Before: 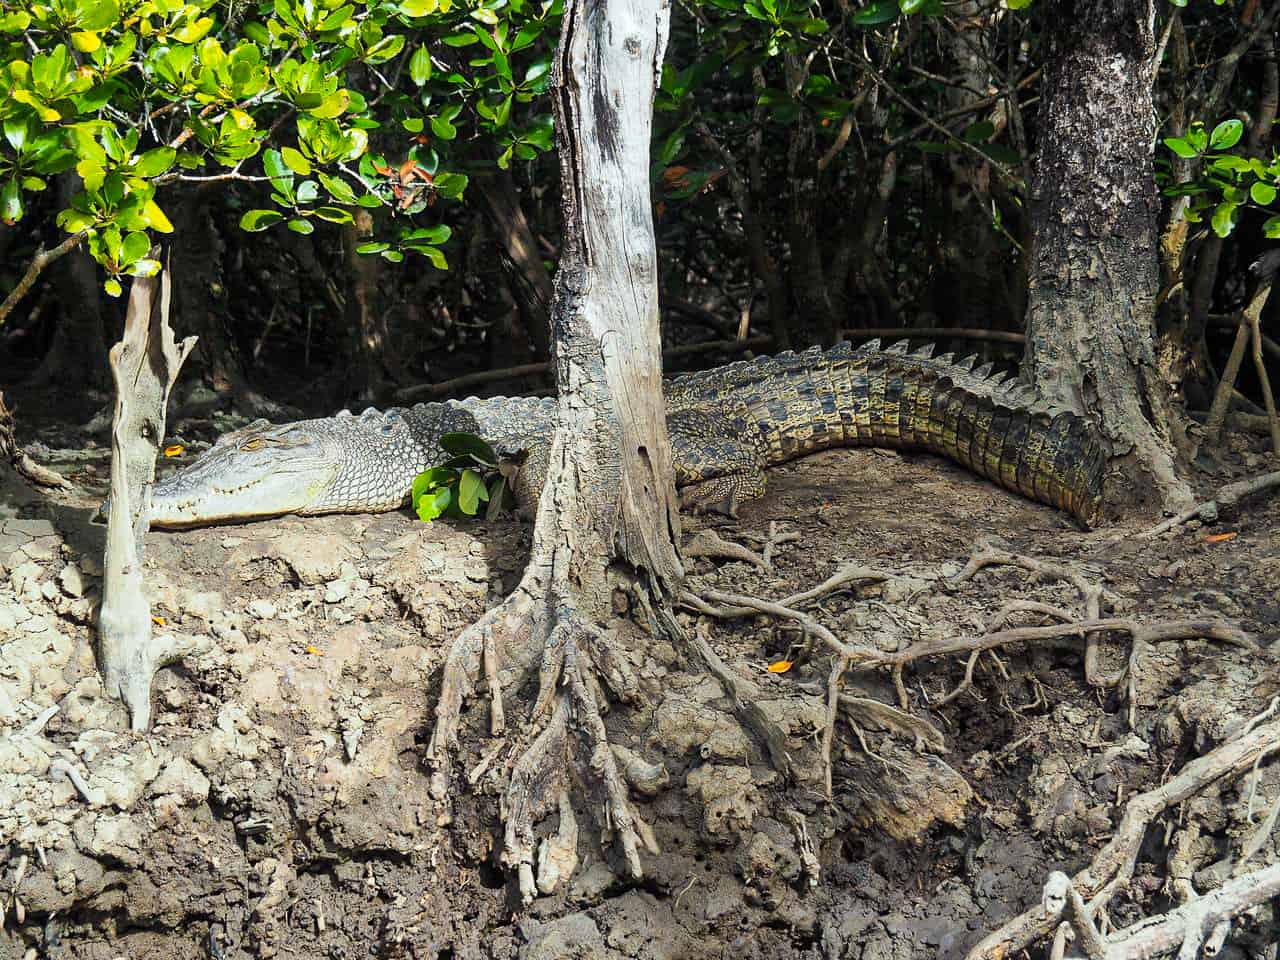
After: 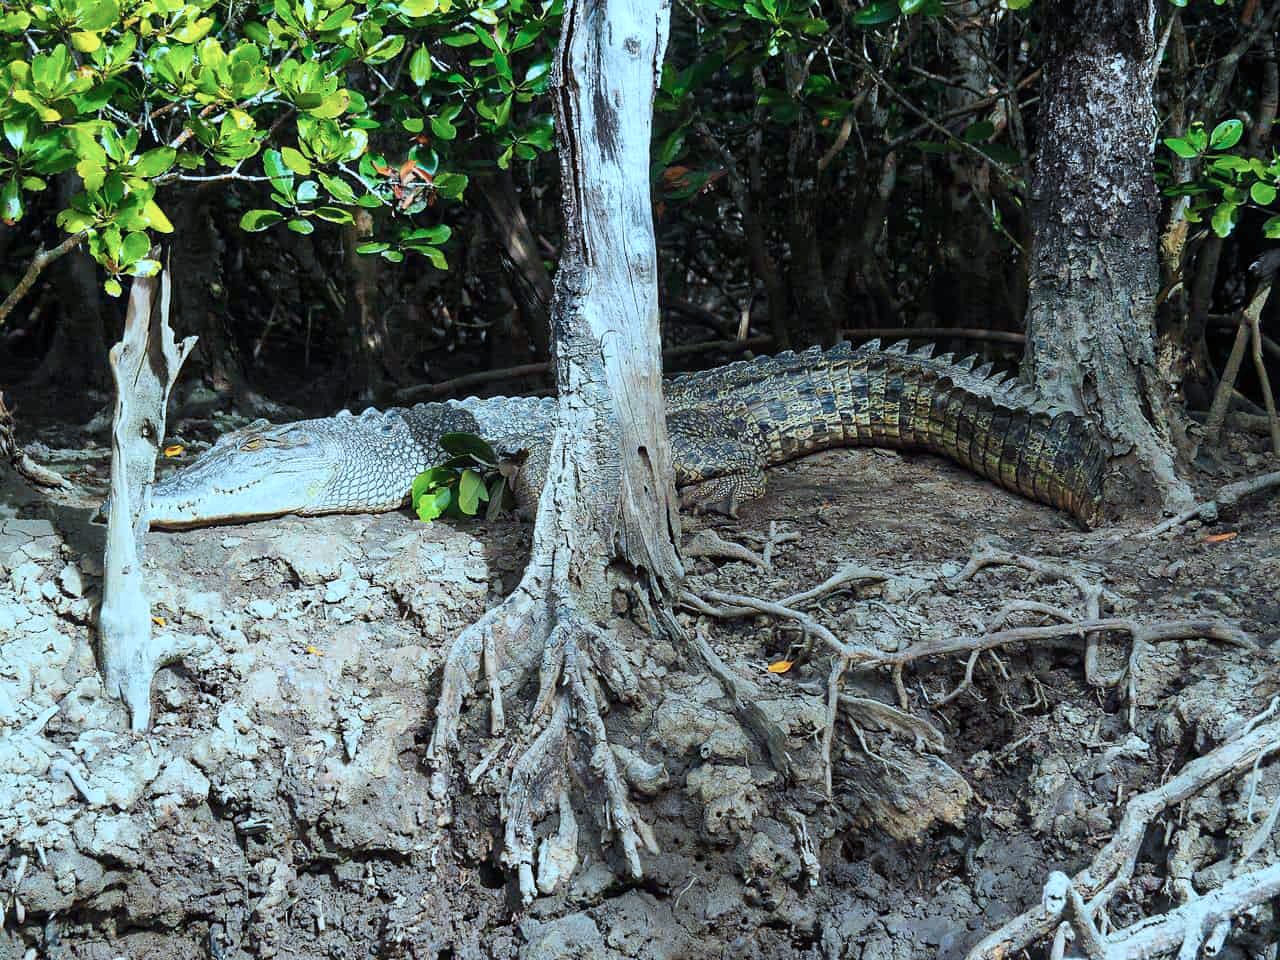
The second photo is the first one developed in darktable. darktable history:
levels: mode automatic
color correction: highlights a* -9.11, highlights b* -23.14
